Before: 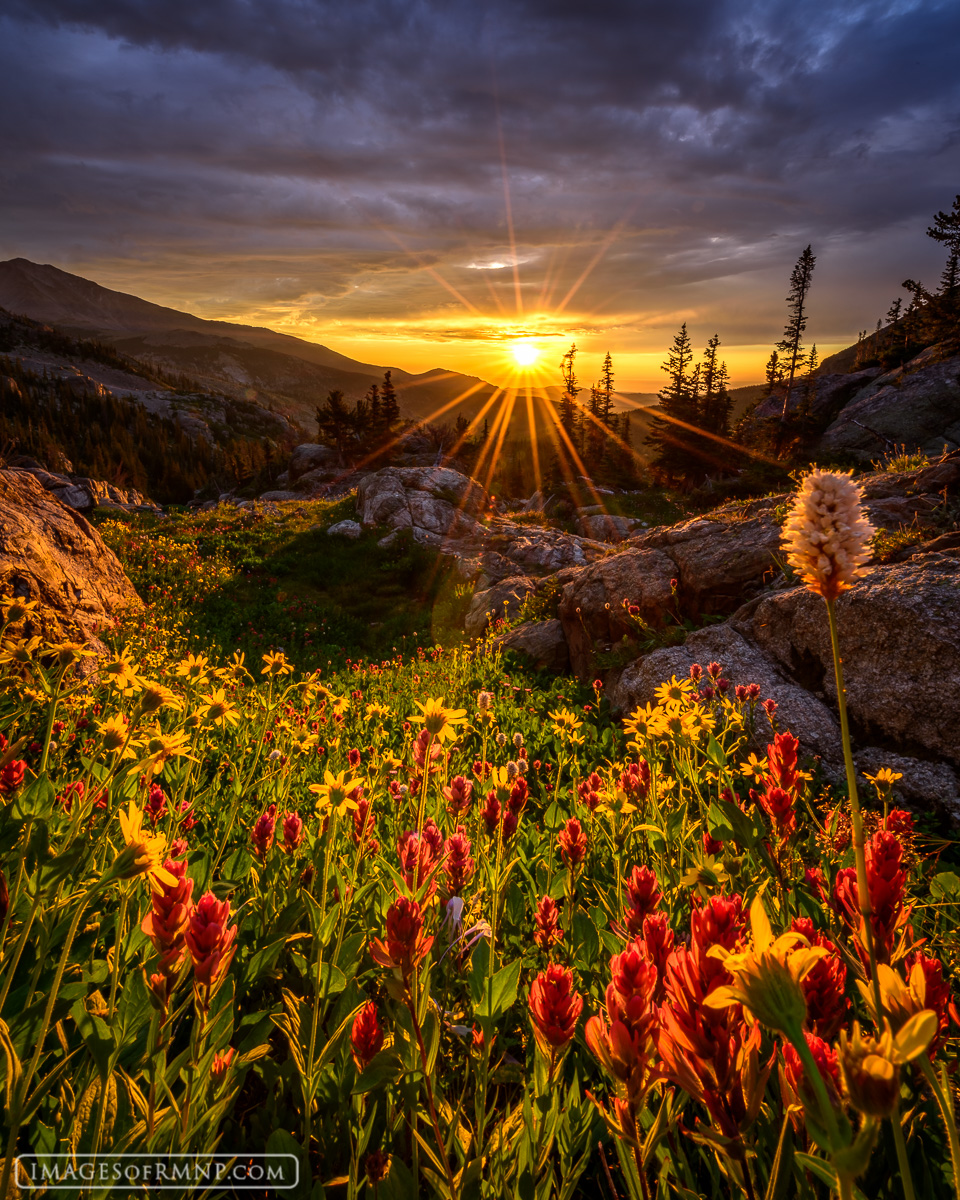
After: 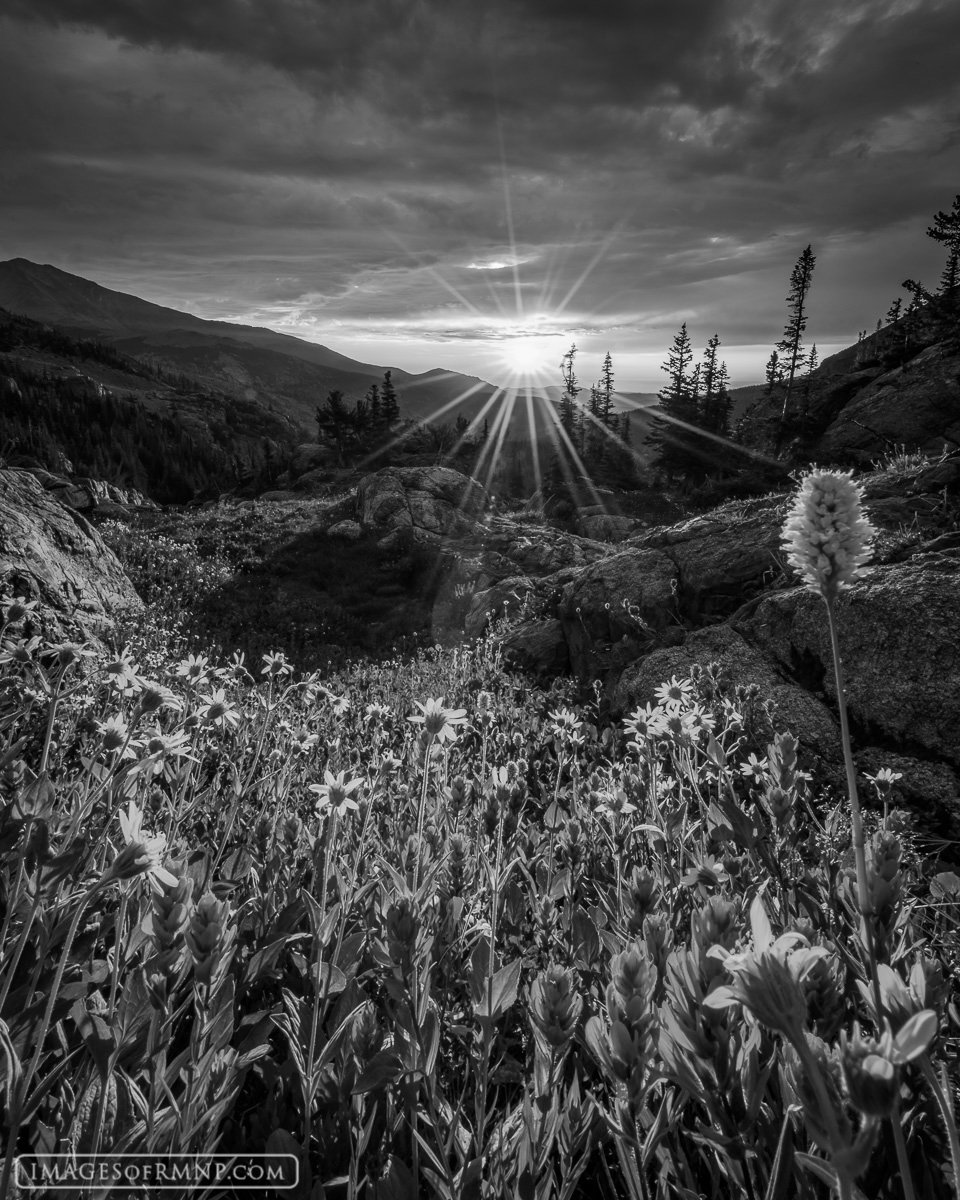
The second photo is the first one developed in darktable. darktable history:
color correction: highlights a* 9.03, highlights b* 8.71, shadows a* 40, shadows b* 40, saturation 0.8
monochrome: a 1.94, b -0.638
